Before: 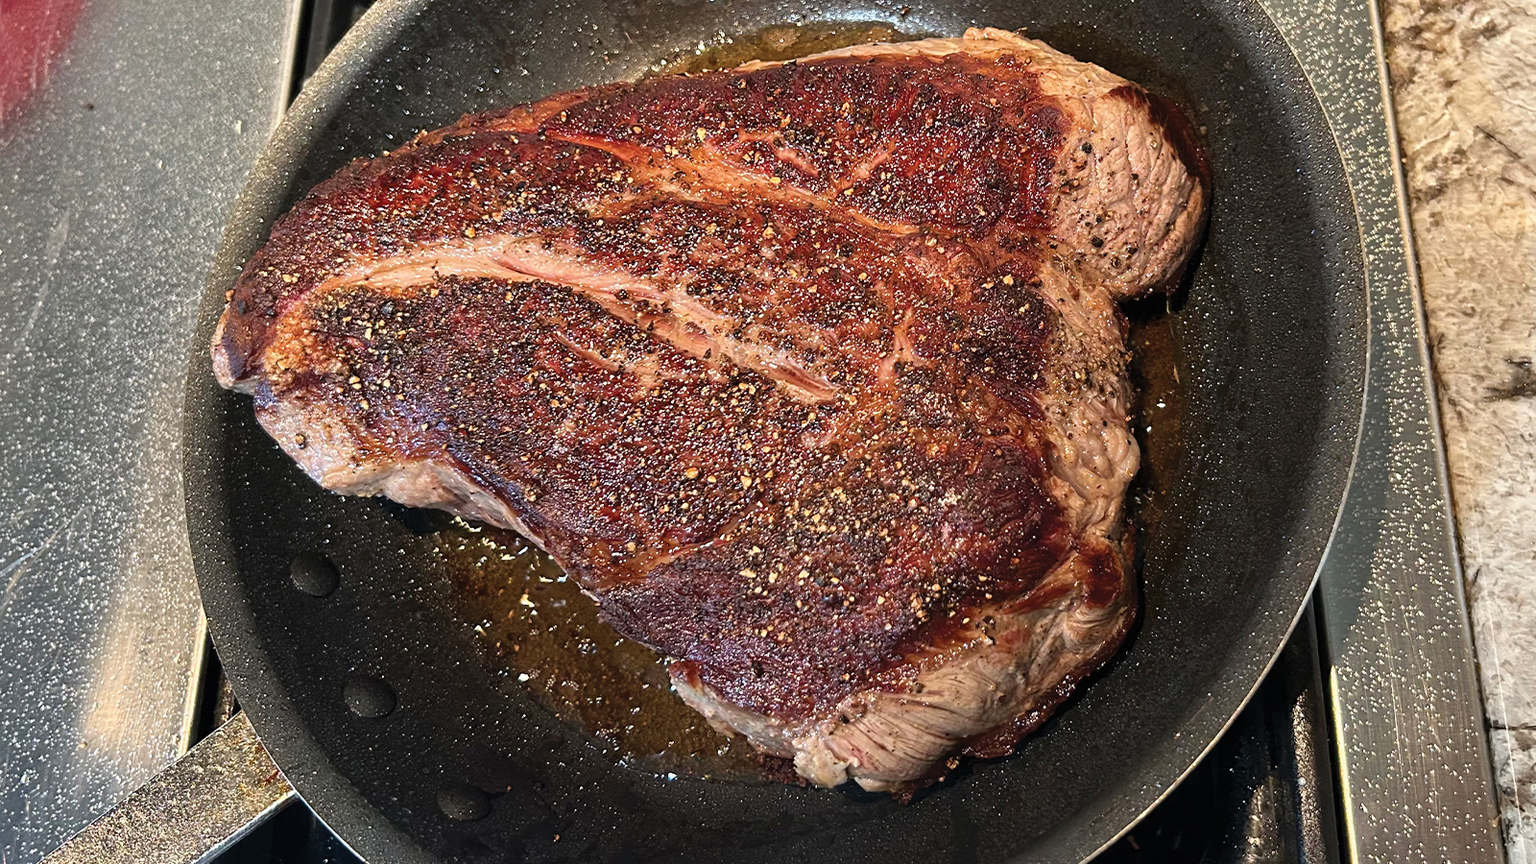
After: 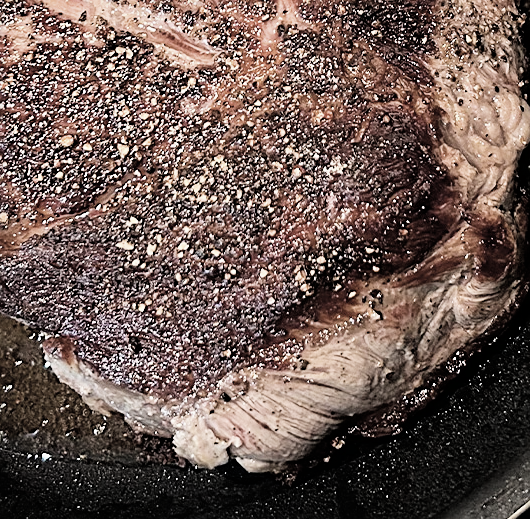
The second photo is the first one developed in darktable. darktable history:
exposure: black level correction 0, exposure 0.7 EV, compensate exposure bias true, compensate highlight preservation false
color correction: saturation 0.5
filmic rgb: black relative exposure -5 EV, hardness 2.88, contrast 1.3
sharpen: on, module defaults
crop: left 40.878%, top 39.176%, right 25.993%, bottom 3.081%
tone equalizer: on, module defaults
